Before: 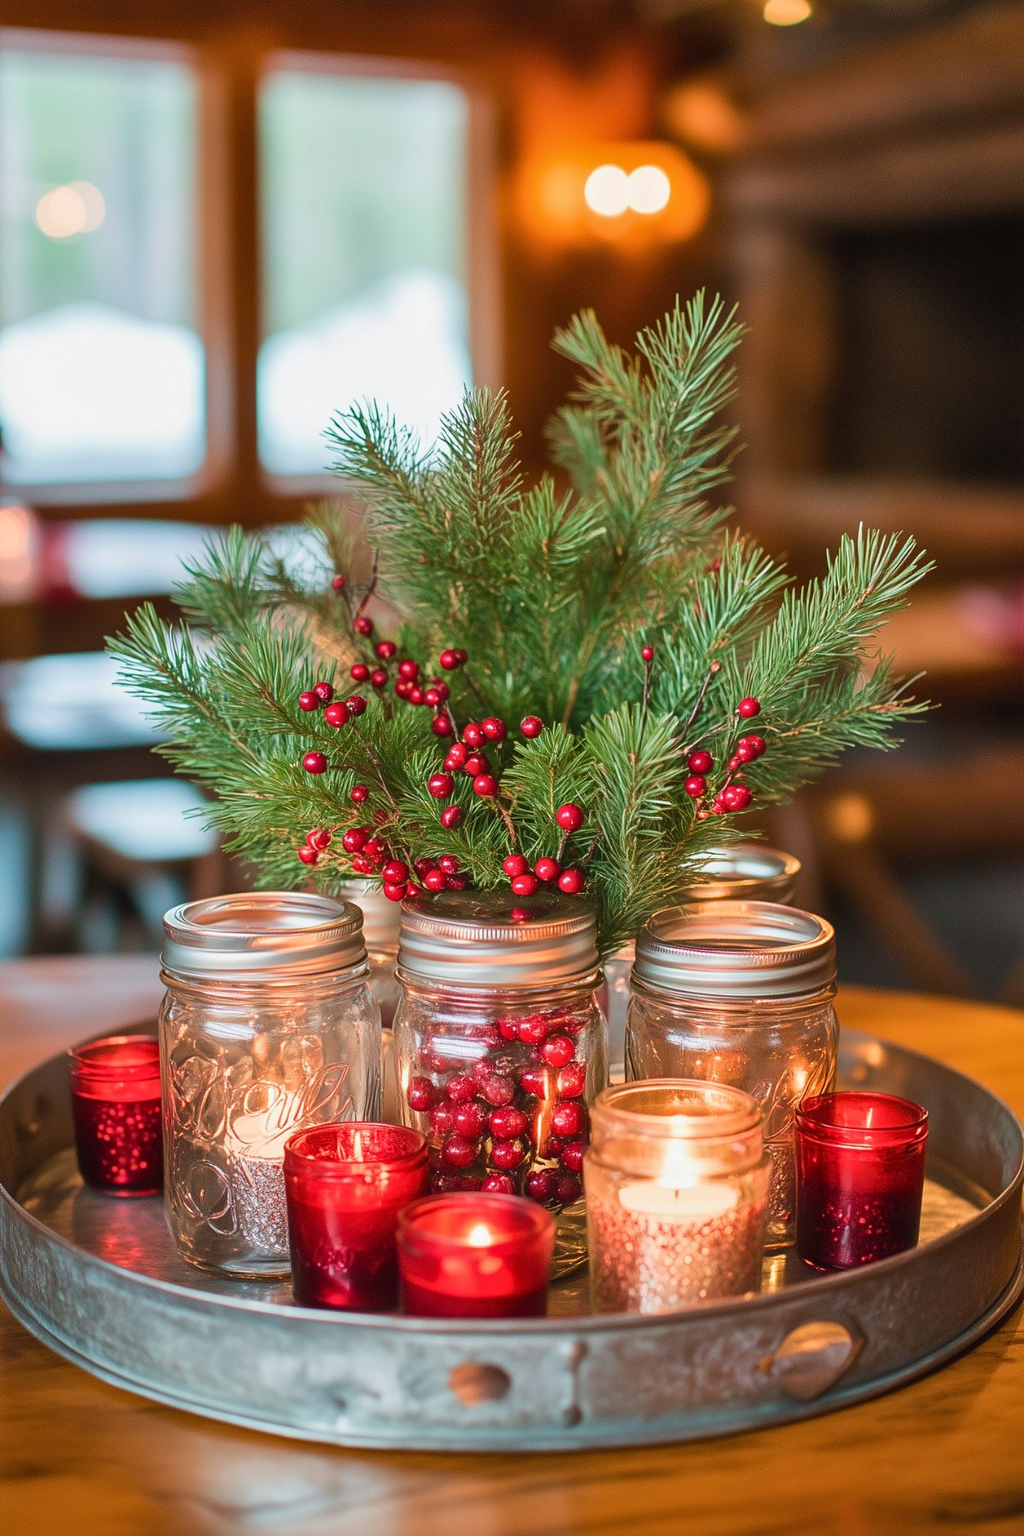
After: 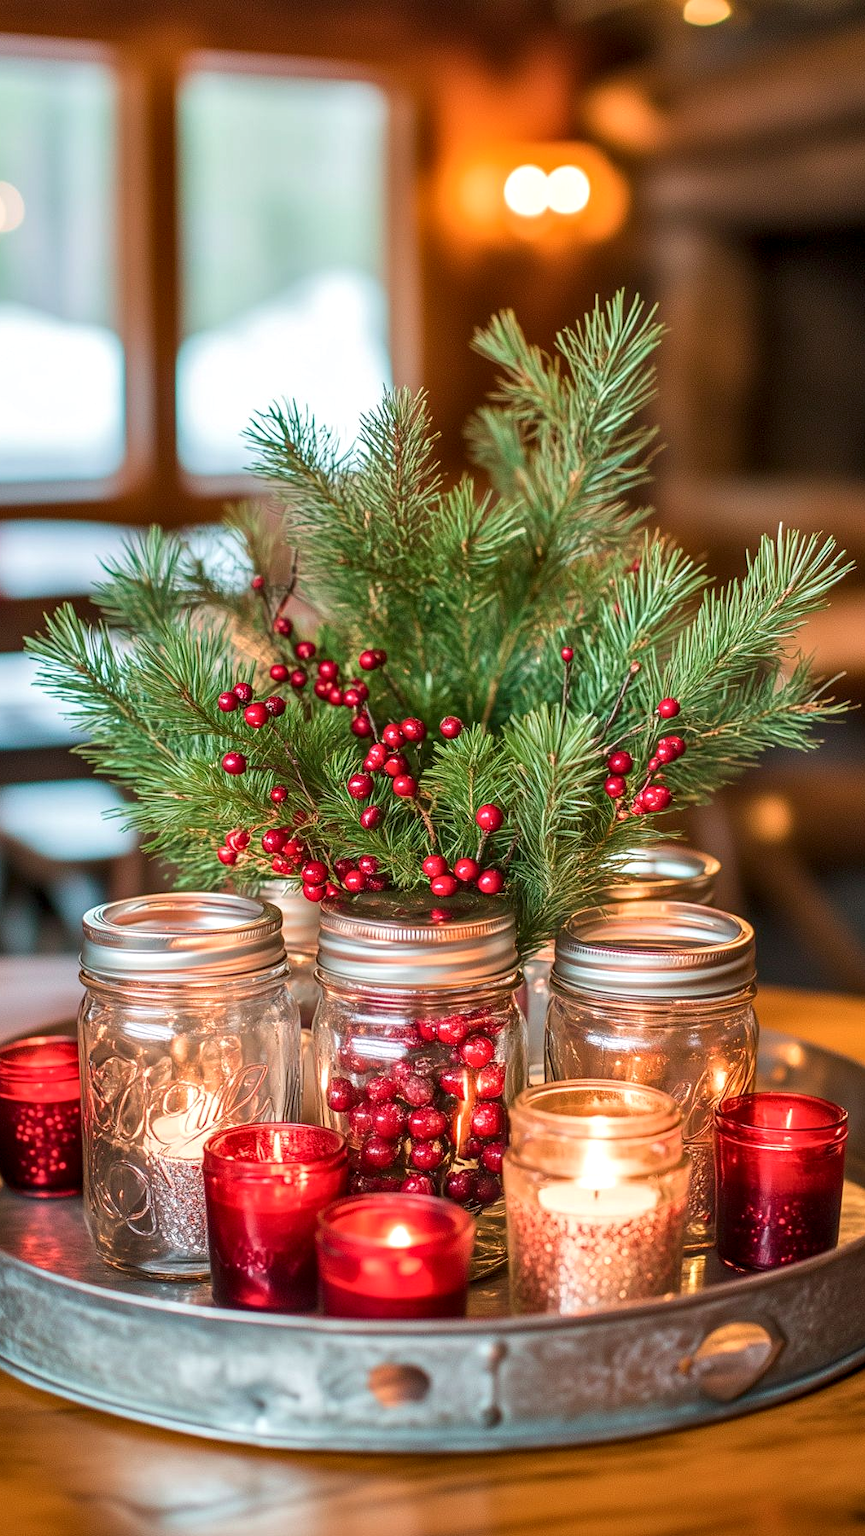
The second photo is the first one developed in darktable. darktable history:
crop: left 7.951%, right 7.44%
local contrast: highlights 30%, detail 134%
exposure: exposure 0.126 EV, compensate highlight preservation false
